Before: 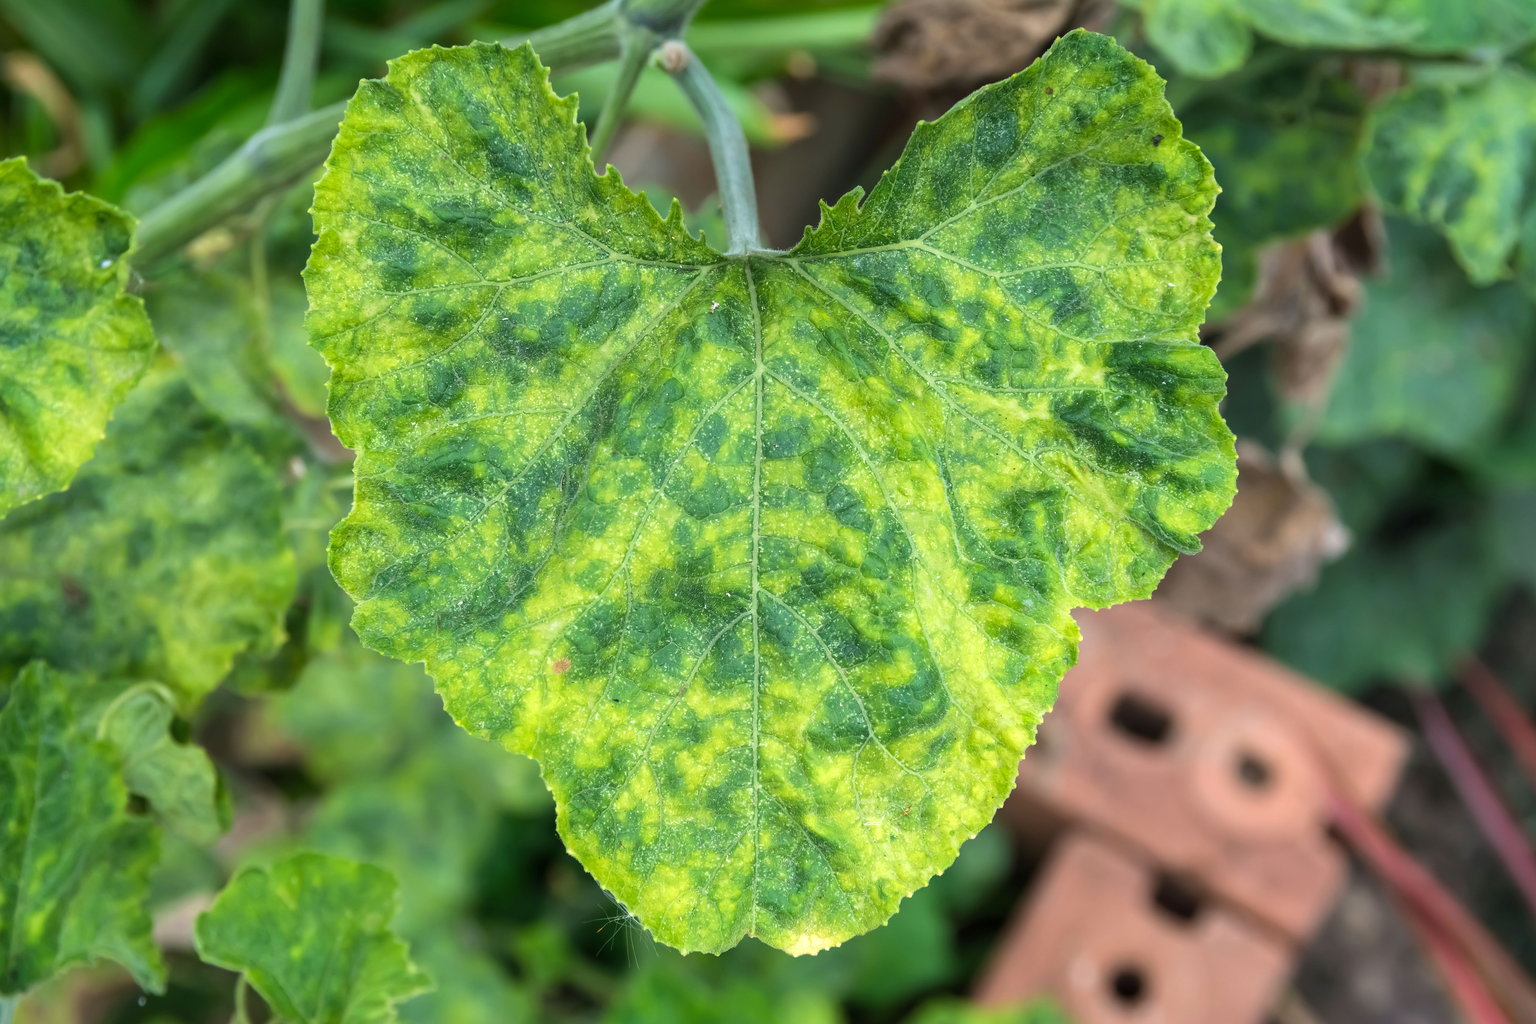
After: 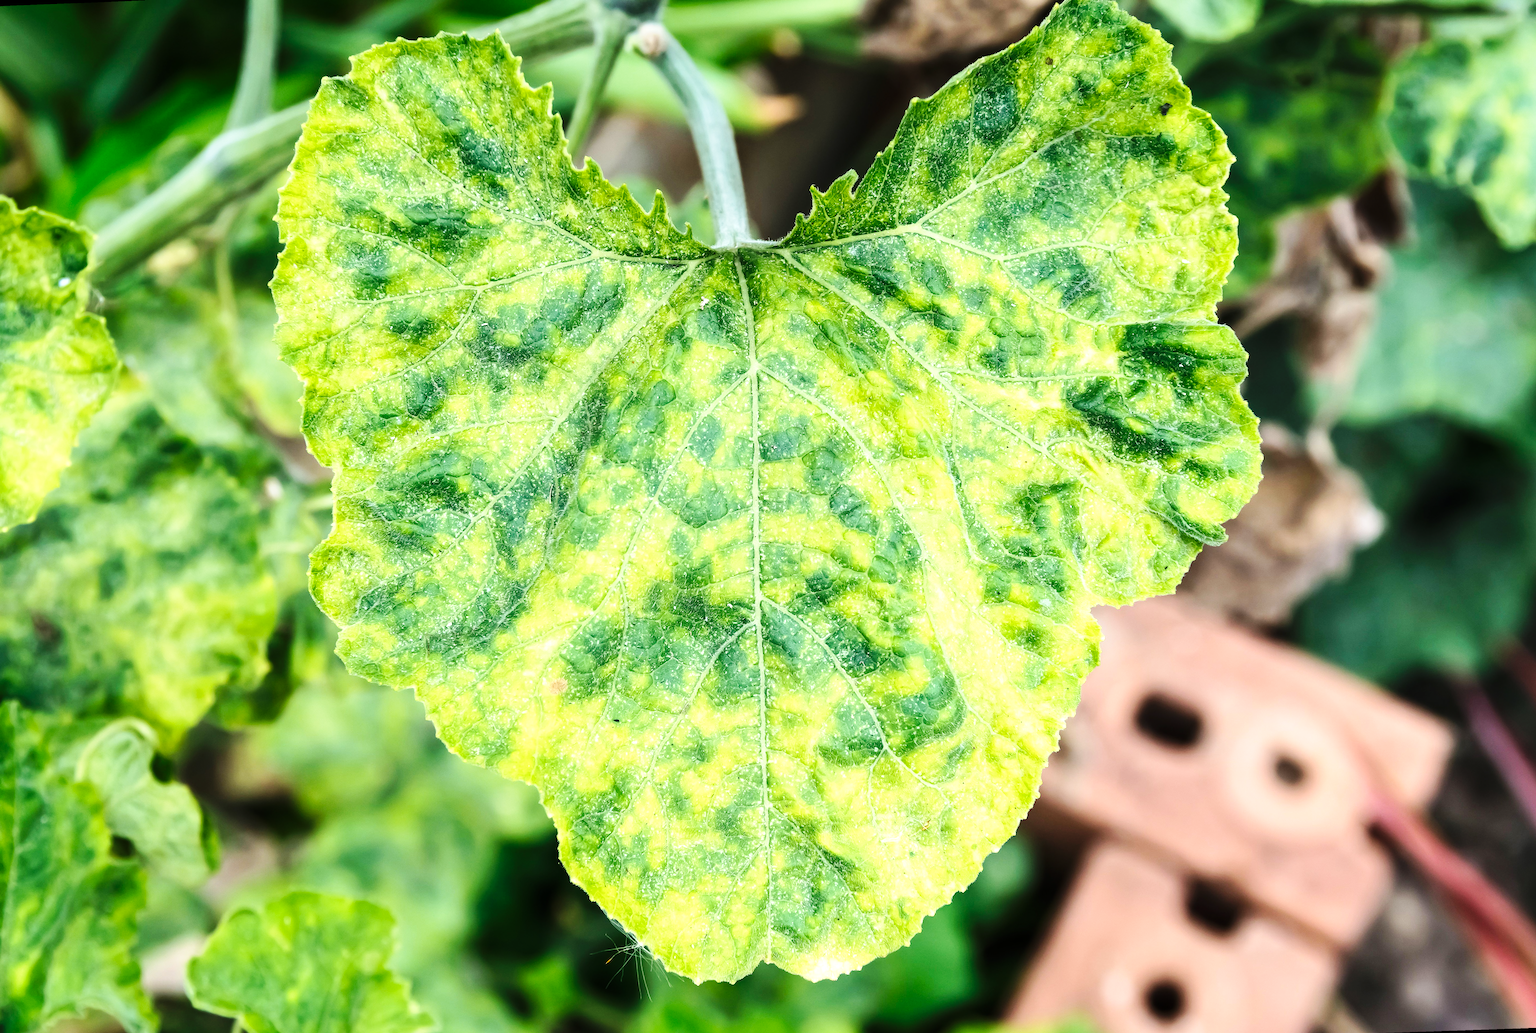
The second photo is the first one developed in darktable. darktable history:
tone equalizer: -8 EV -0.75 EV, -7 EV -0.7 EV, -6 EV -0.6 EV, -5 EV -0.4 EV, -3 EV 0.4 EV, -2 EV 0.6 EV, -1 EV 0.7 EV, +0 EV 0.75 EV, edges refinement/feathering 500, mask exposure compensation -1.57 EV, preserve details no
base curve: curves: ch0 [(0, 0) (0.032, 0.025) (0.121, 0.166) (0.206, 0.329) (0.605, 0.79) (1, 1)], preserve colors none
rotate and perspective: rotation -2.12°, lens shift (vertical) 0.009, lens shift (horizontal) -0.008, automatic cropping original format, crop left 0.036, crop right 0.964, crop top 0.05, crop bottom 0.959
